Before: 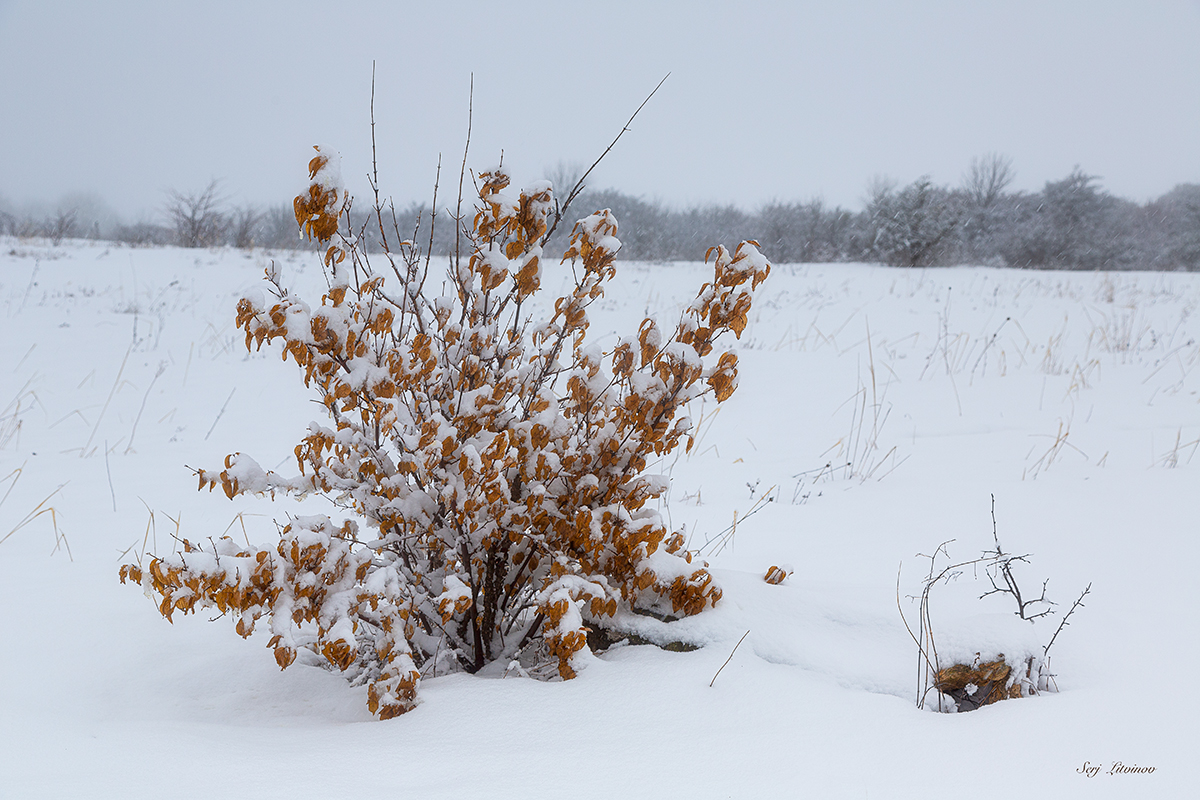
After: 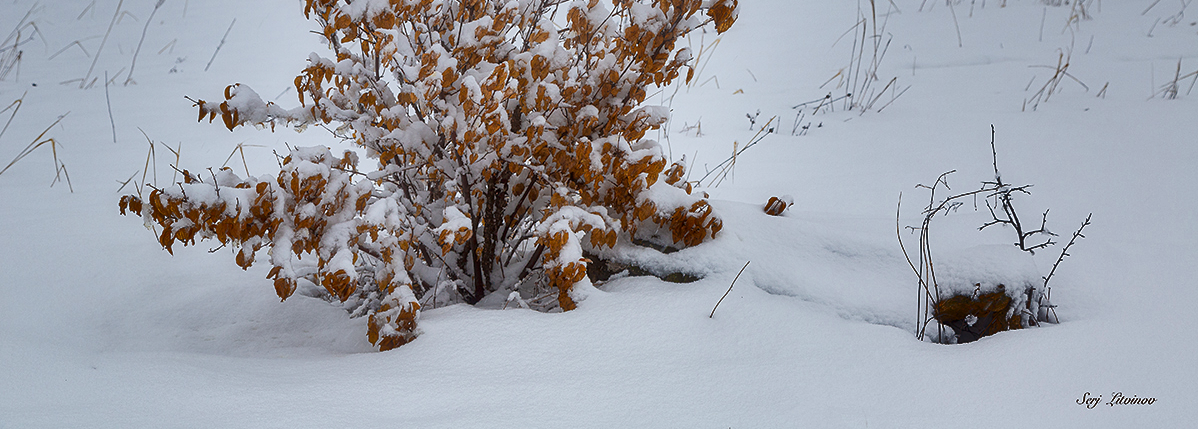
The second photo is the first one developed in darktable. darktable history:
crop and rotate: top 46.294%, right 0.107%
shadows and highlights: radius 105.89, shadows 44.31, highlights -67.38, low approximation 0.01, soften with gaussian
